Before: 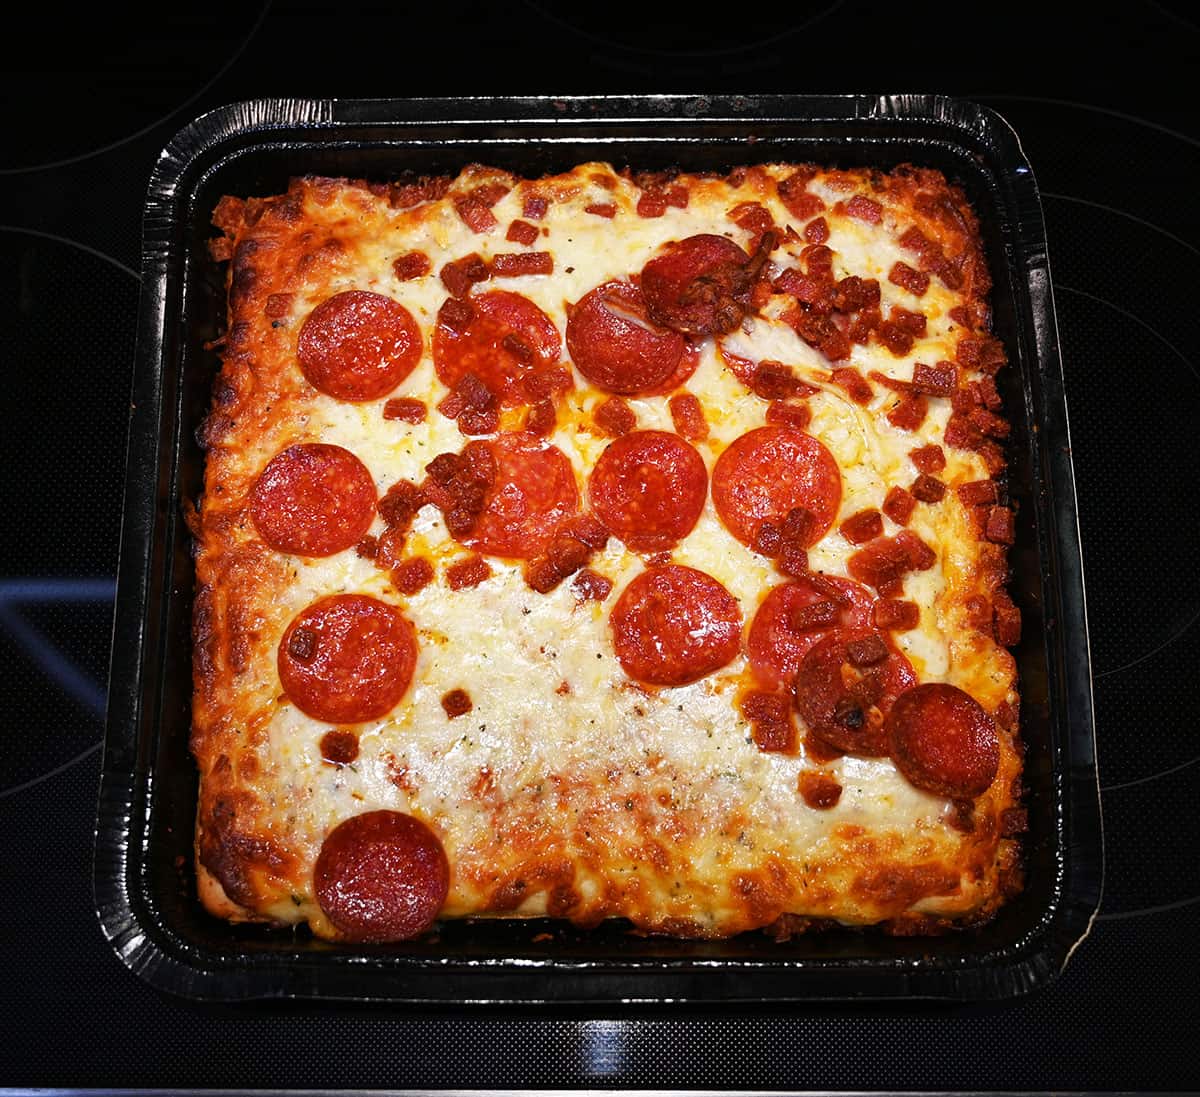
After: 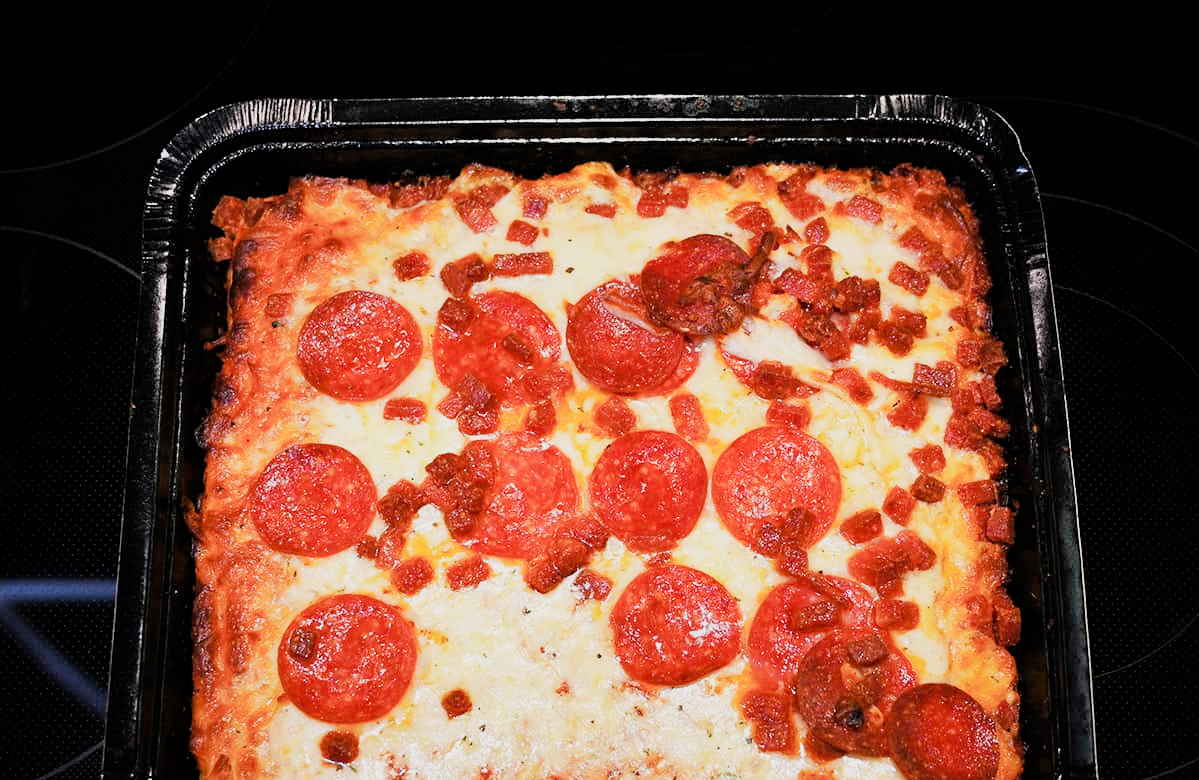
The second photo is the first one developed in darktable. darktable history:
exposure: exposure 1.142 EV, compensate highlight preservation false
crop: right 0%, bottom 28.889%
filmic rgb: black relative exposure -6.97 EV, white relative exposure 5.58 EV, threshold 5.97 EV, hardness 2.85, enable highlight reconstruction true
